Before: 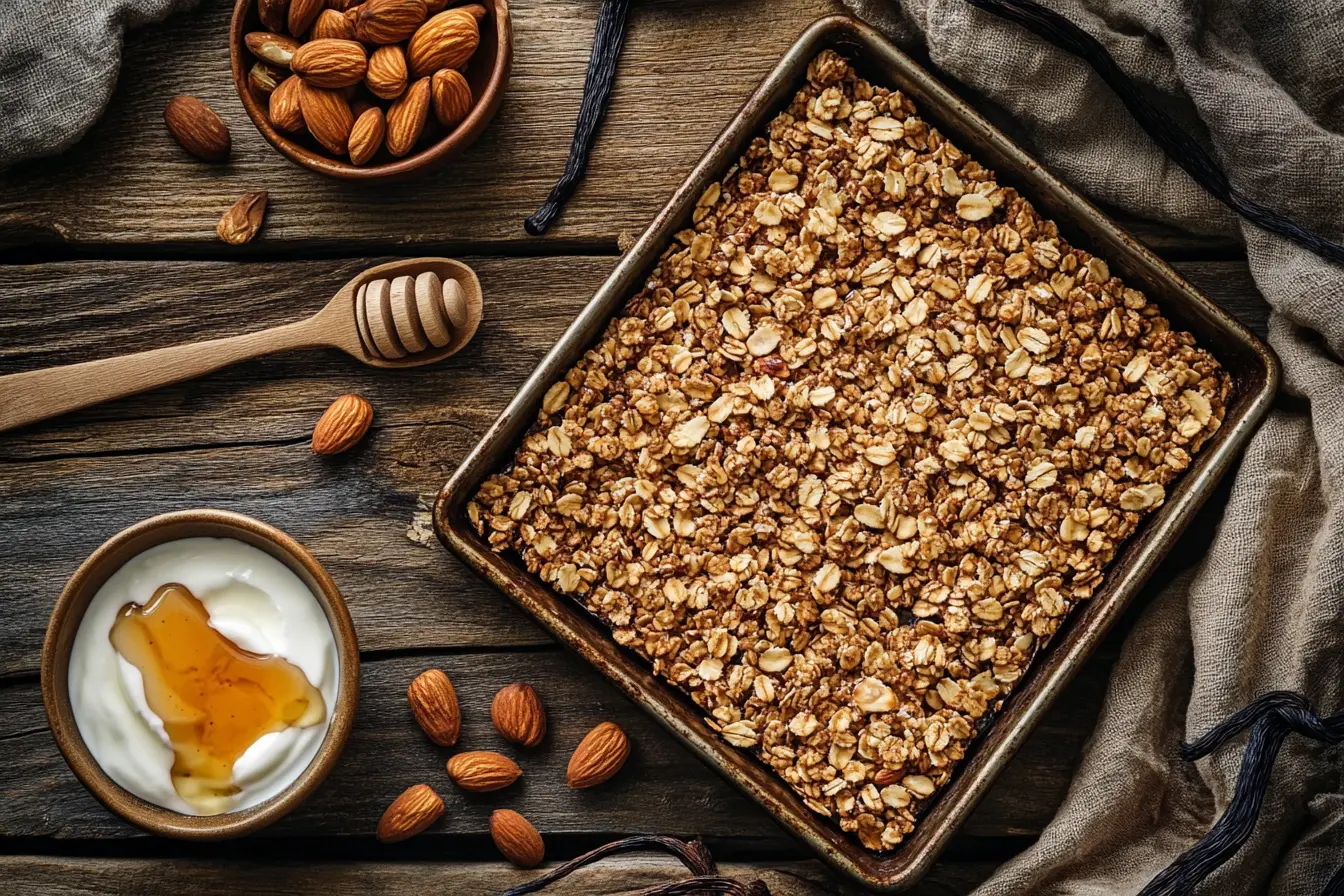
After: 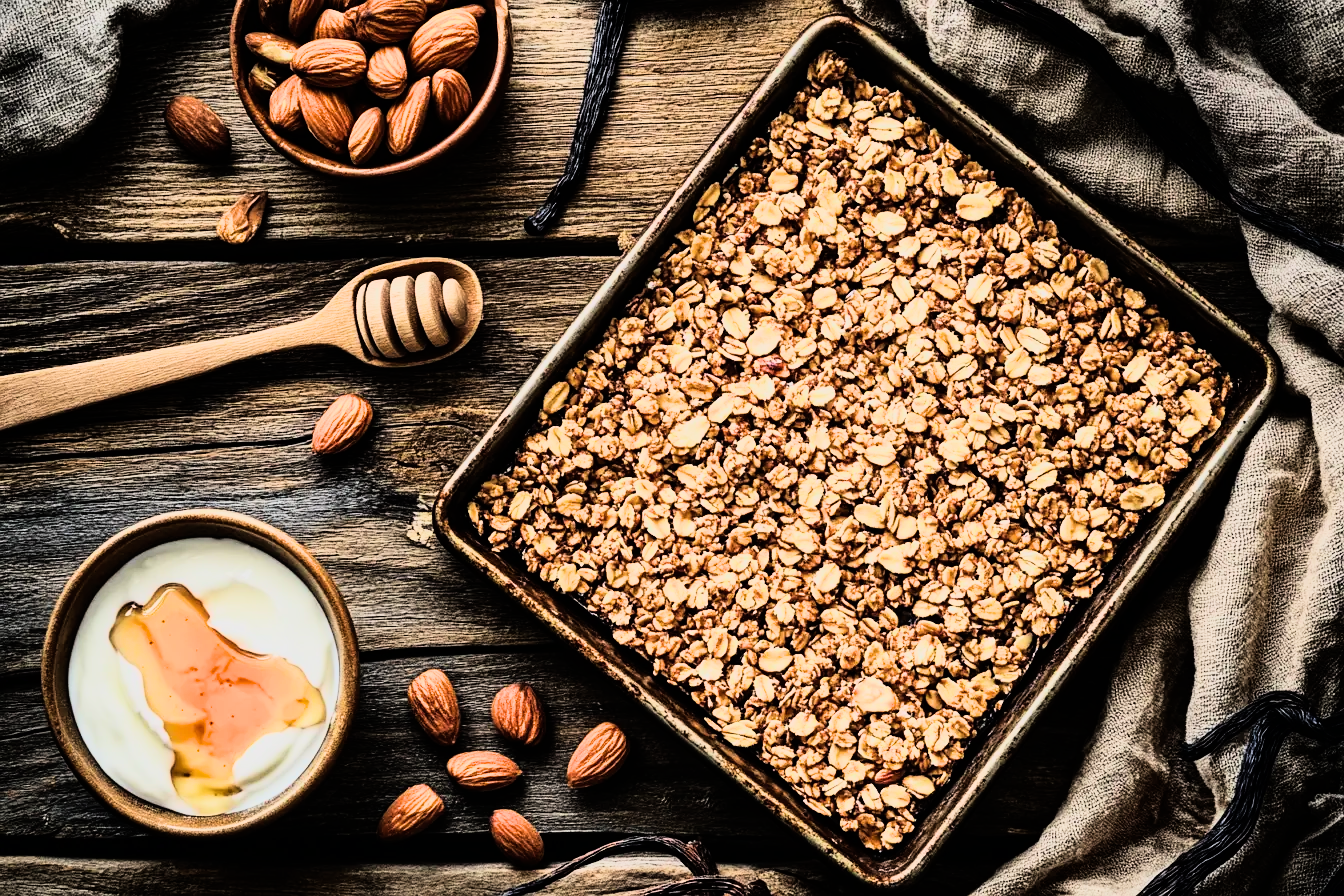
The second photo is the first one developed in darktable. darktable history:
rotate and perspective: automatic cropping original format, crop left 0, crop top 0
filmic rgb: black relative exposure -11.35 EV, white relative exposure 3.22 EV, hardness 6.76, color science v6 (2022)
rgb curve: curves: ch0 [(0, 0) (0.21, 0.15) (0.24, 0.21) (0.5, 0.75) (0.75, 0.96) (0.89, 0.99) (1, 1)]; ch1 [(0, 0.02) (0.21, 0.13) (0.25, 0.2) (0.5, 0.67) (0.75, 0.9) (0.89, 0.97) (1, 1)]; ch2 [(0, 0.02) (0.21, 0.13) (0.25, 0.2) (0.5, 0.67) (0.75, 0.9) (0.89, 0.97) (1, 1)], compensate middle gray true
